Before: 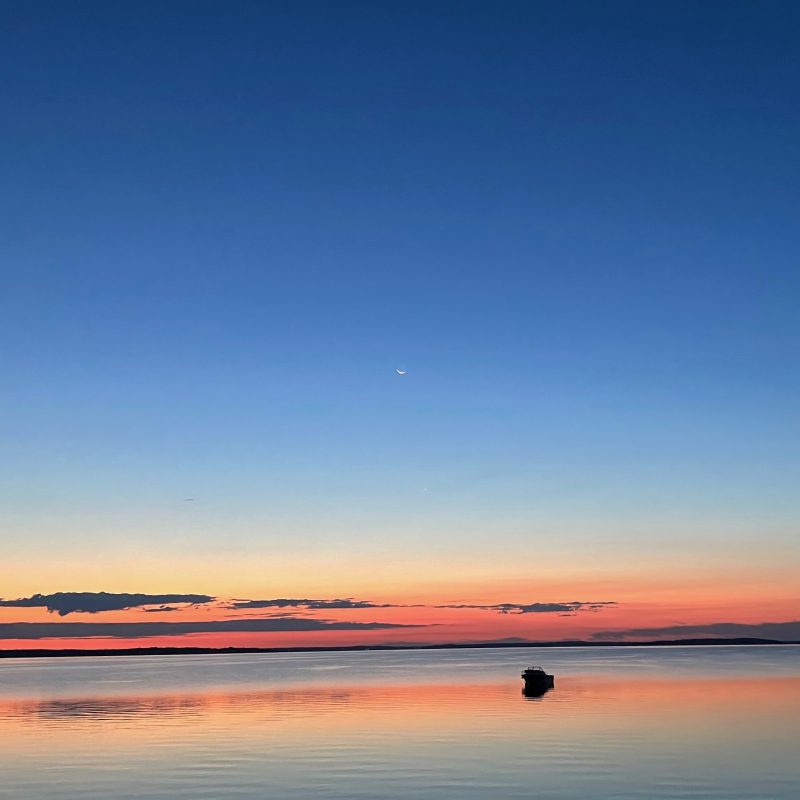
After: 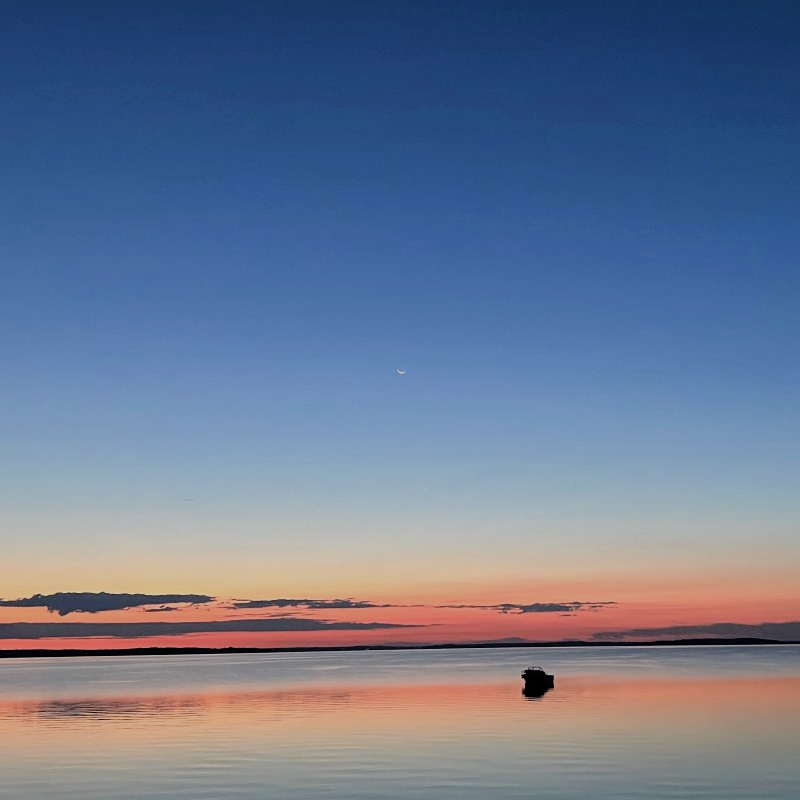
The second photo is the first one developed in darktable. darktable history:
filmic rgb: black relative exposure -7.65 EV, white relative exposure 4.56 EV, hardness 3.61
contrast brightness saturation: saturation -0.068
